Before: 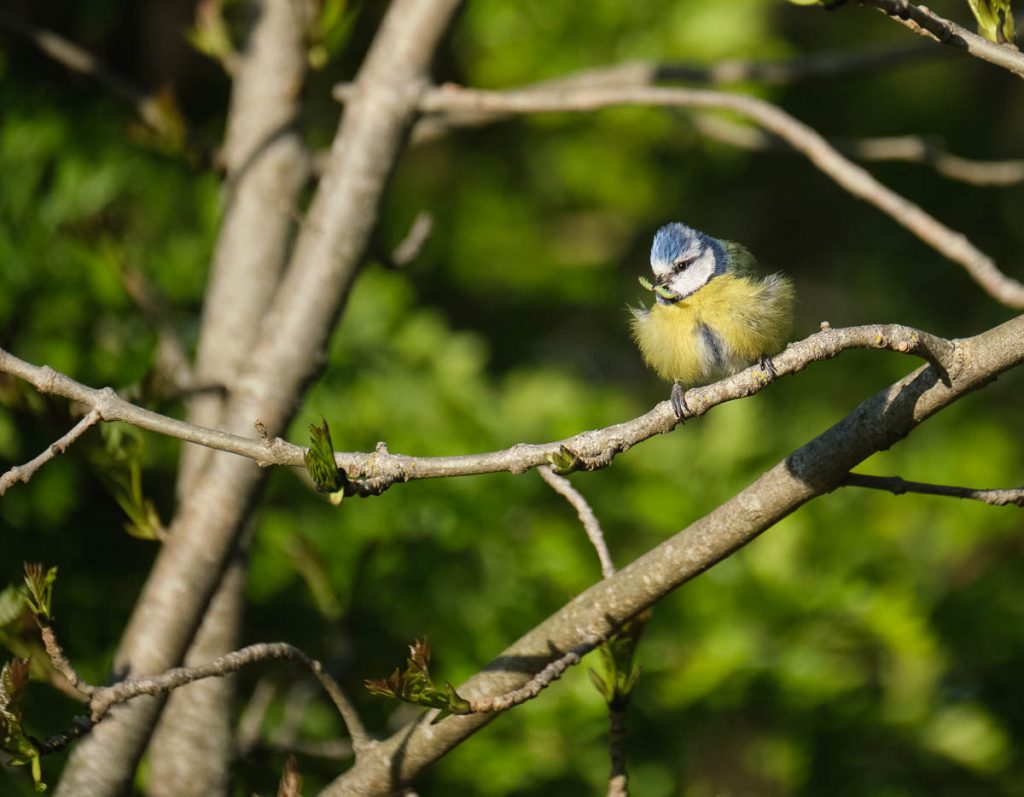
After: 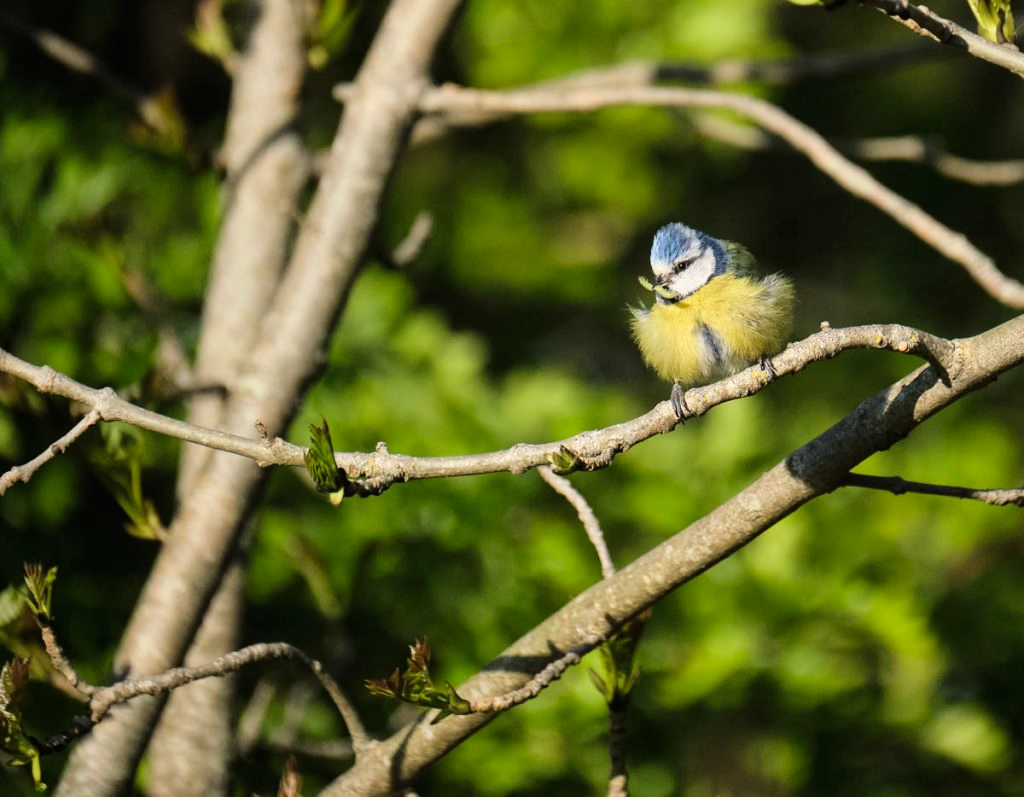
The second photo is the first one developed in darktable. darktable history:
tone curve: curves: ch0 [(0, 0) (0.004, 0.001) (0.133, 0.112) (0.325, 0.362) (0.832, 0.893) (1, 1)], color space Lab, linked channels, preserve colors none
base curve: curves: ch0 [(0, 0) (0.472, 0.455) (1, 1)], preserve colors none
